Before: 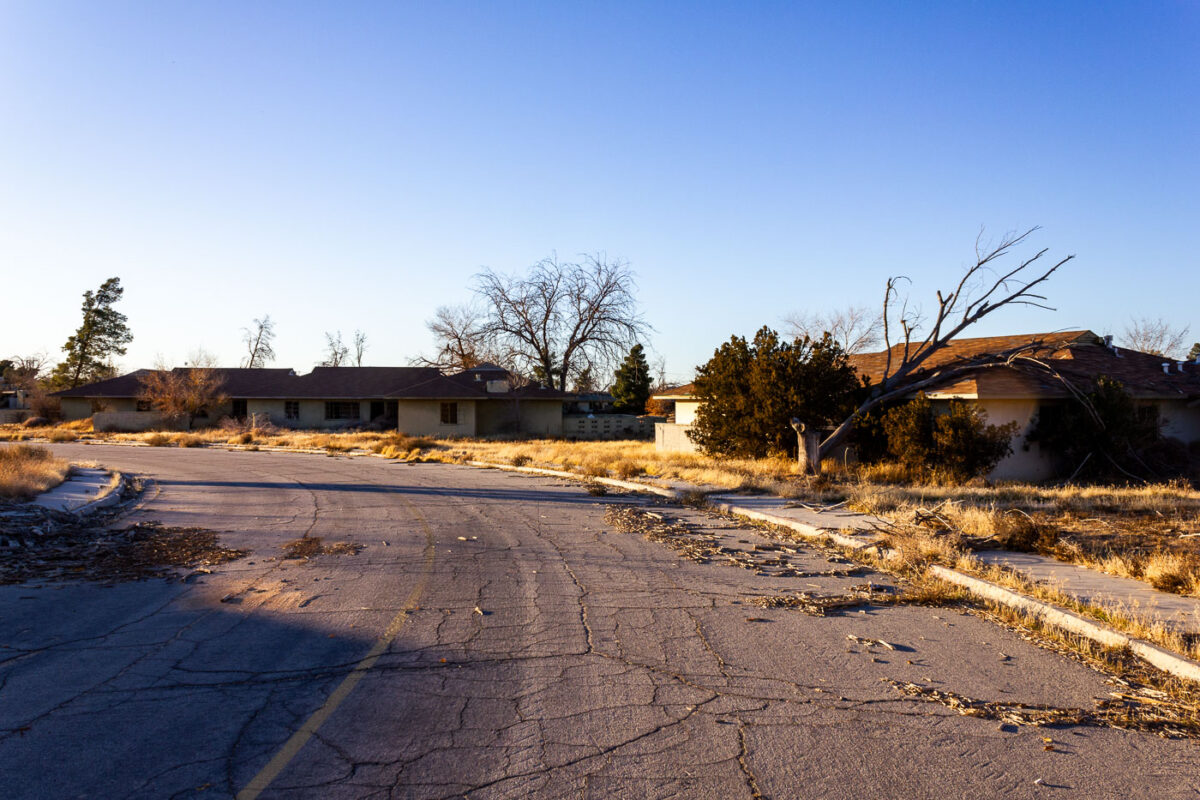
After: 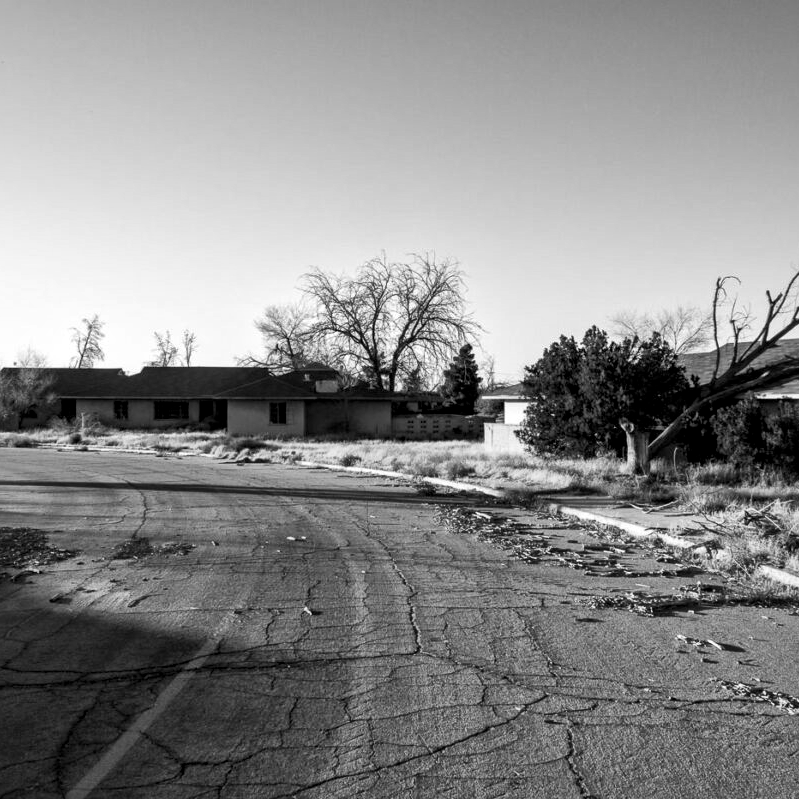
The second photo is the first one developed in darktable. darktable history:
crop and rotate: left 14.292%, right 19.041%
local contrast: mode bilateral grid, contrast 20, coarseness 20, detail 150%, midtone range 0.2
monochrome: on, module defaults
